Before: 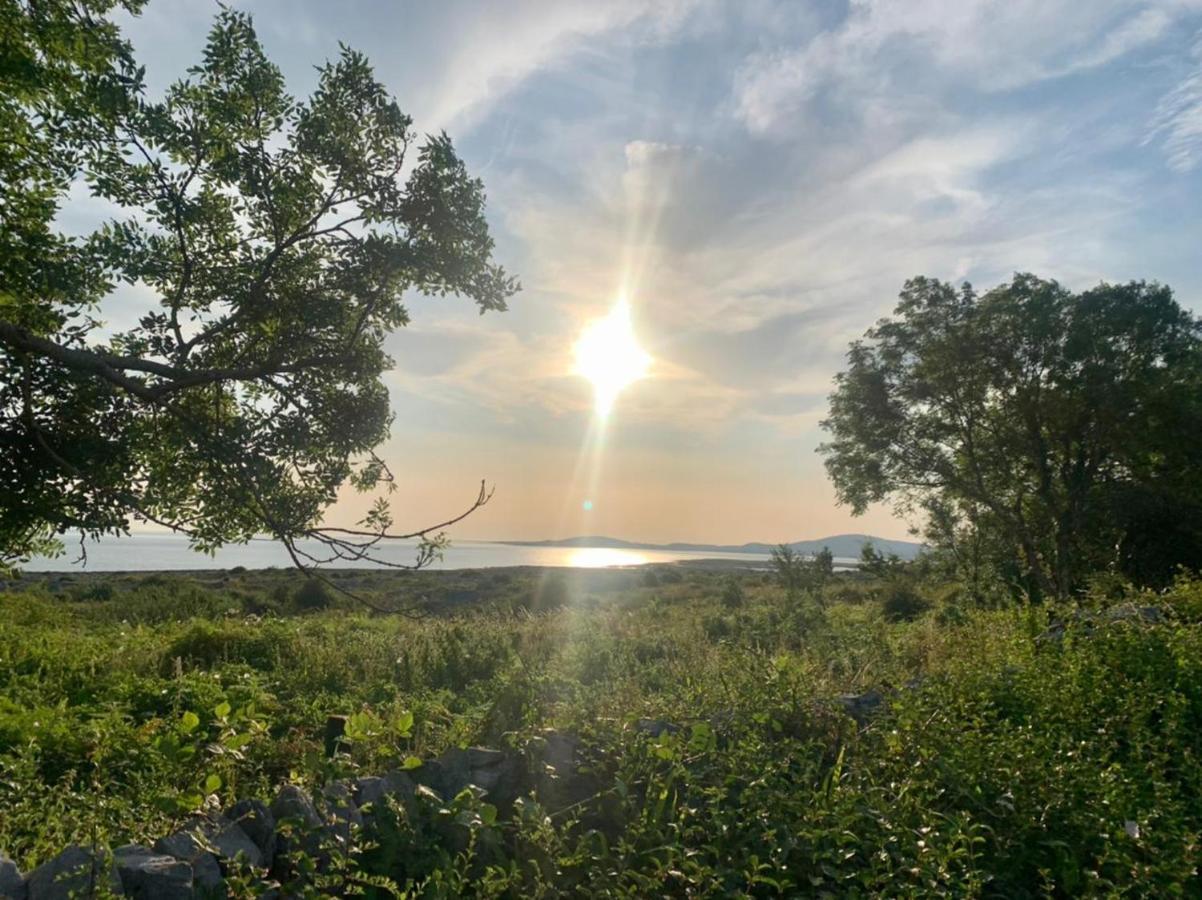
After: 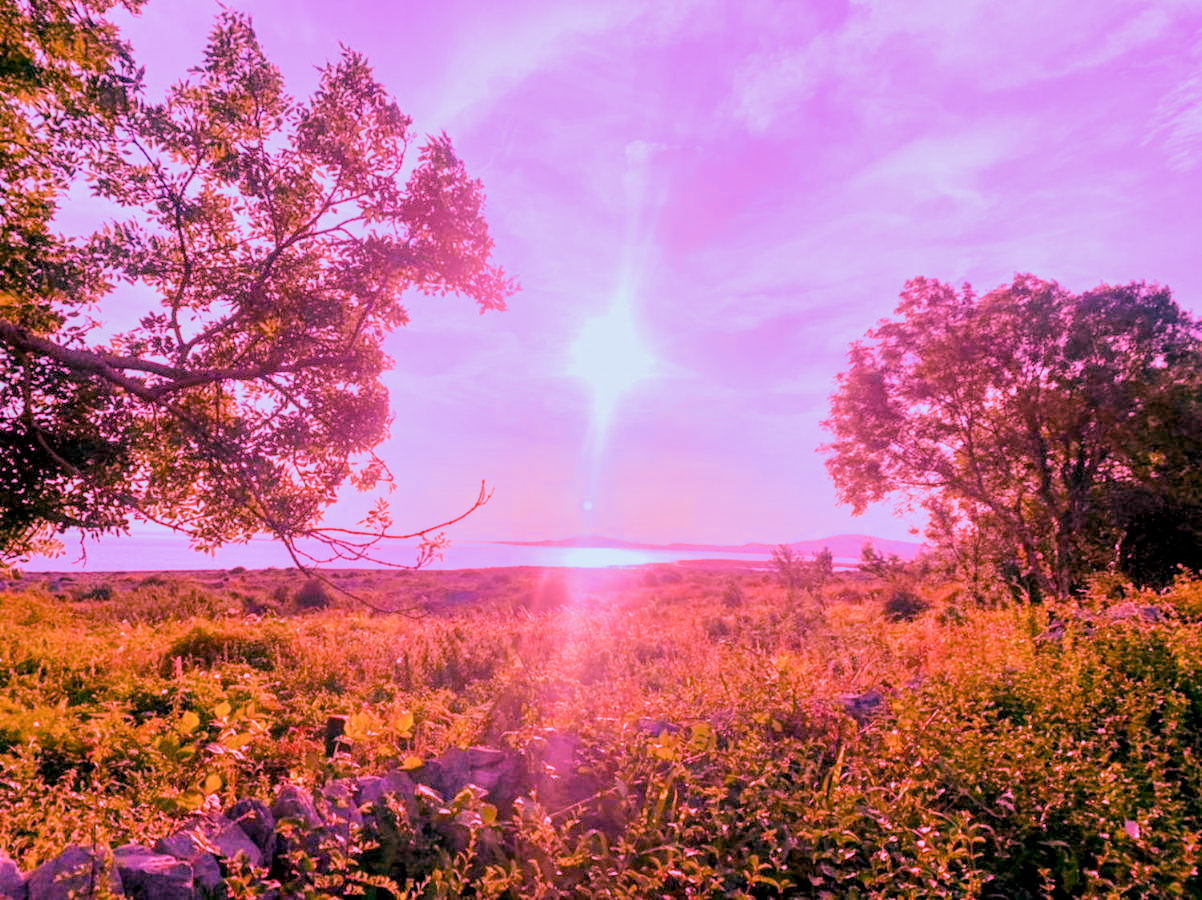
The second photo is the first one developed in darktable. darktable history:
local contrast: on, module defaults
raw chromatic aberrations: on, module defaults
color calibration: x 0.37, y 0.382, temperature 4313.32 K
exposure: black level correction 0.001, exposure 0.5 EV, compensate exposure bias true, compensate highlight preservation false
filmic rgb: black relative exposure -7.65 EV, white relative exposure 4.56 EV, hardness 3.61
highlight reconstruction: method reconstruct color, iterations 1, diameter of reconstruction 64 px
hot pixels: on, module defaults
lens correction: scale 1.01, crop 1, focal 85, aperture 2.8, distance 10.02, camera "Canon EOS RP", lens "Canon RF 85mm F2 MACRO IS STM"
raw denoise: x [[0, 0.25, 0.5, 0.75, 1] ×4]
white balance: red 2.229, blue 1.46
tone equalizer "mask blending: all purposes": on, module defaults
color balance rgb: perceptual saturation grading › global saturation 25%, perceptual brilliance grading › mid-tones 10%, perceptual brilliance grading › shadows 15%, global vibrance 20%
